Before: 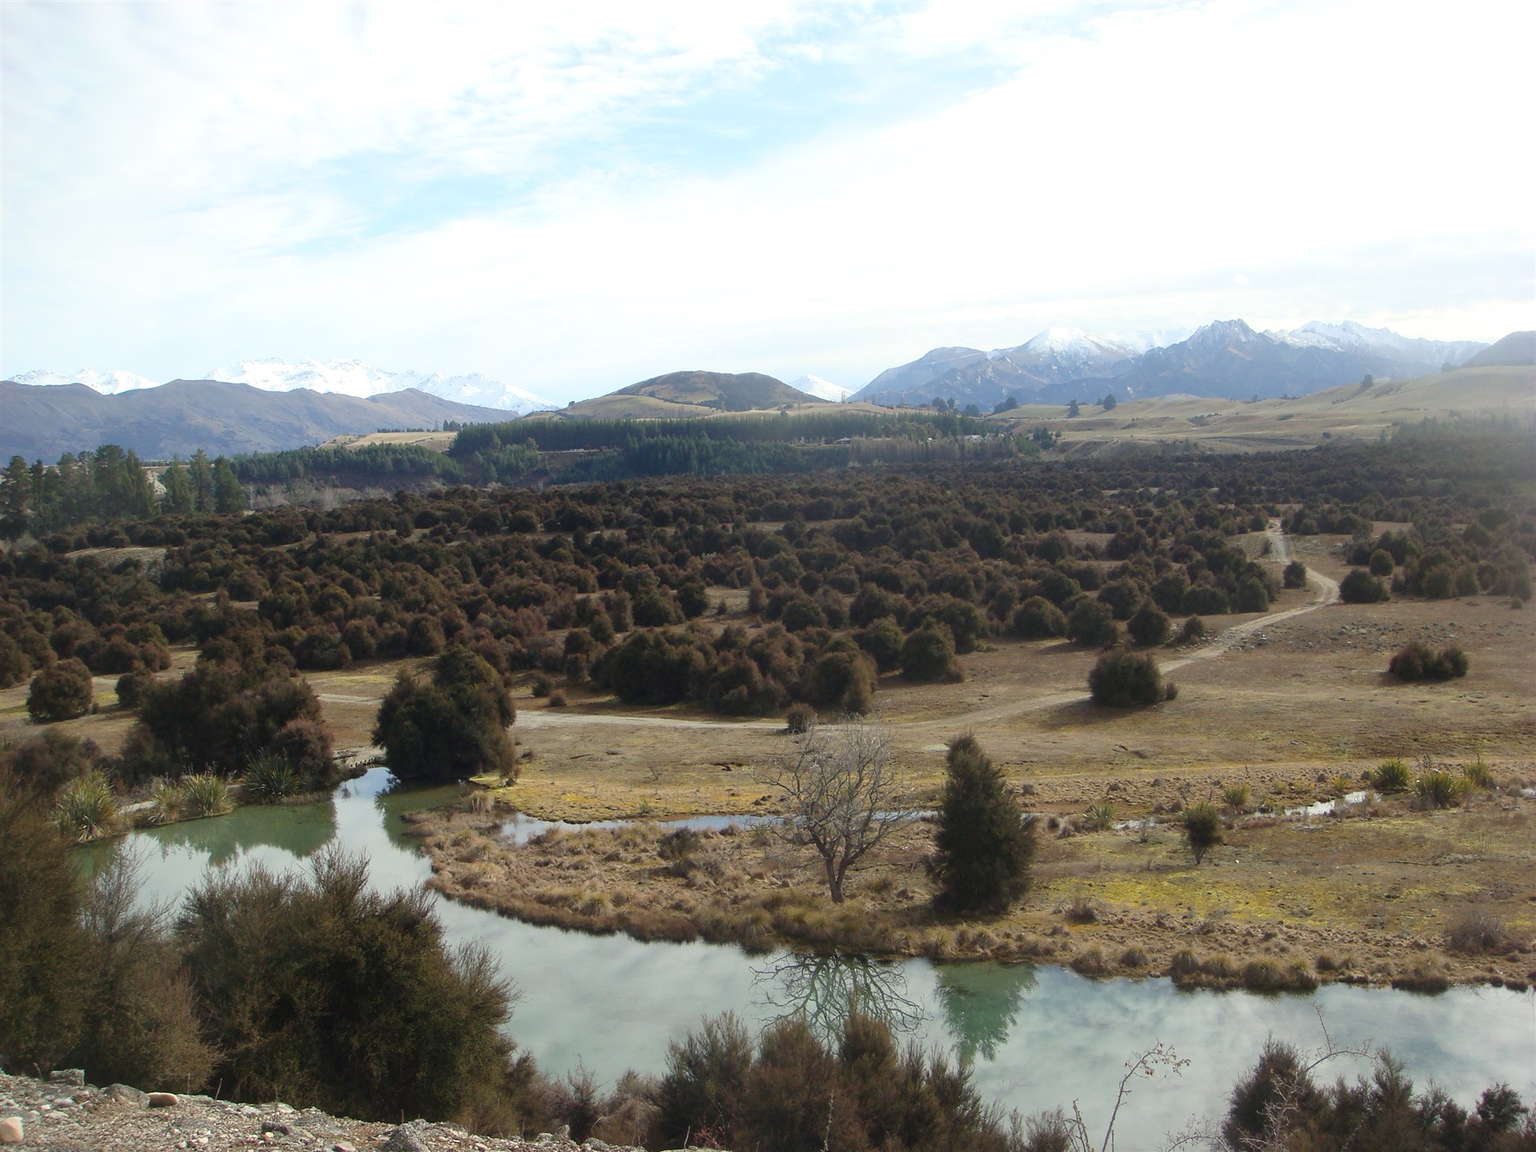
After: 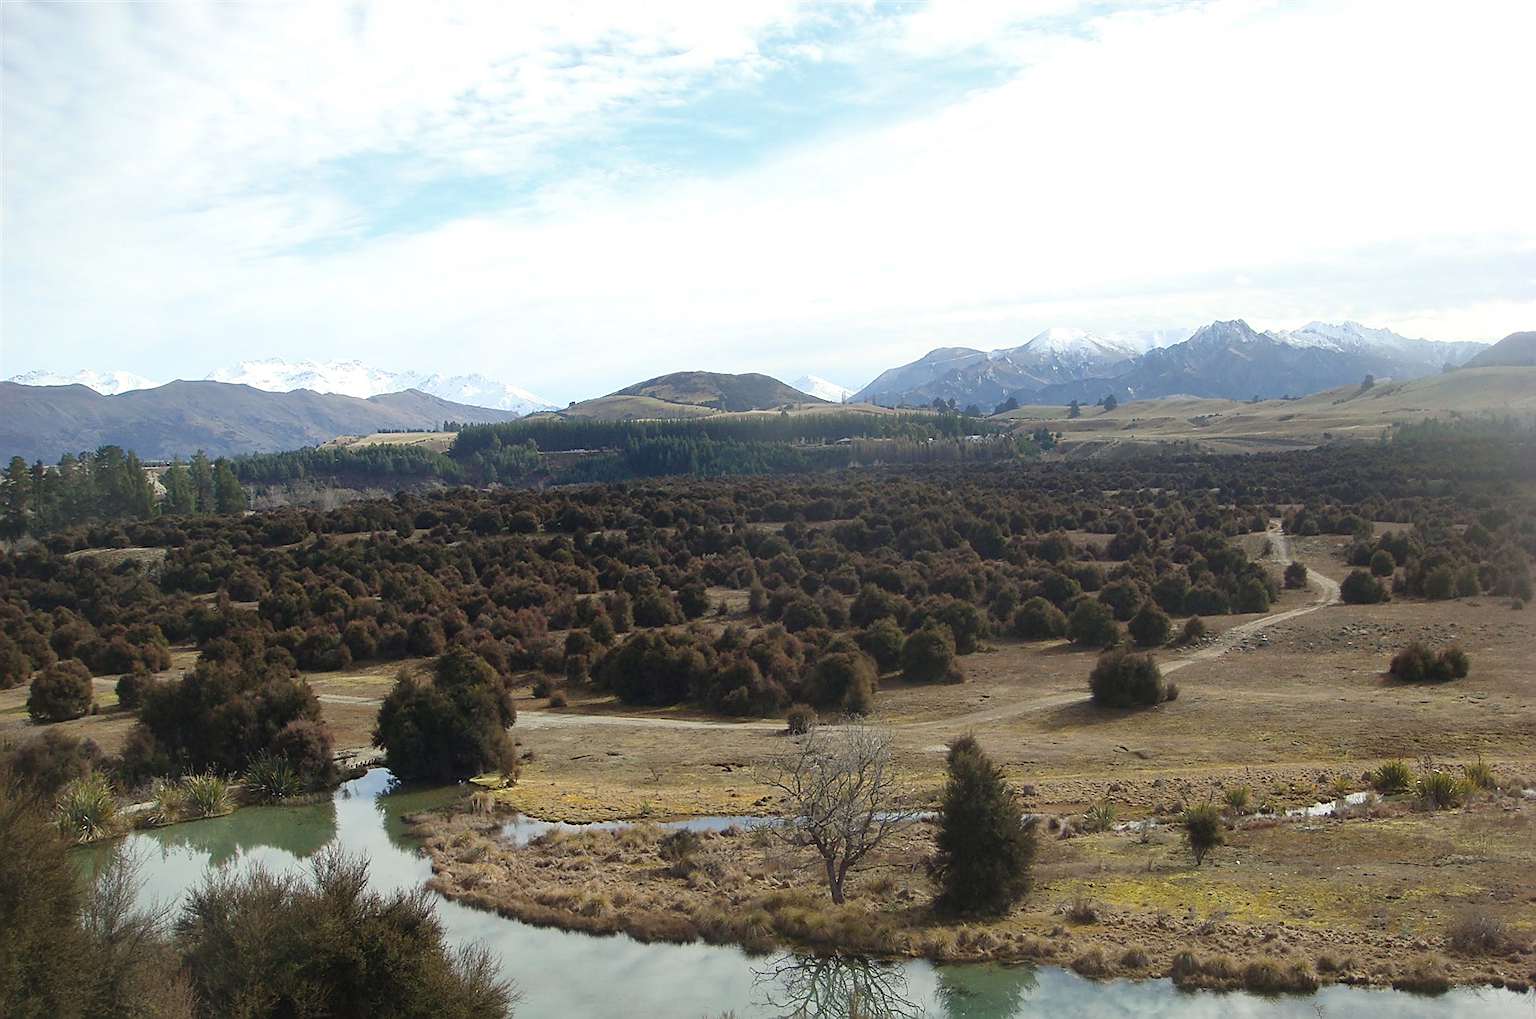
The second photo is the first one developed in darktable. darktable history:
crop and rotate: top 0%, bottom 11.49%
shadows and highlights: radius 337.17, shadows 29.01, soften with gaussian
sharpen: amount 0.575
